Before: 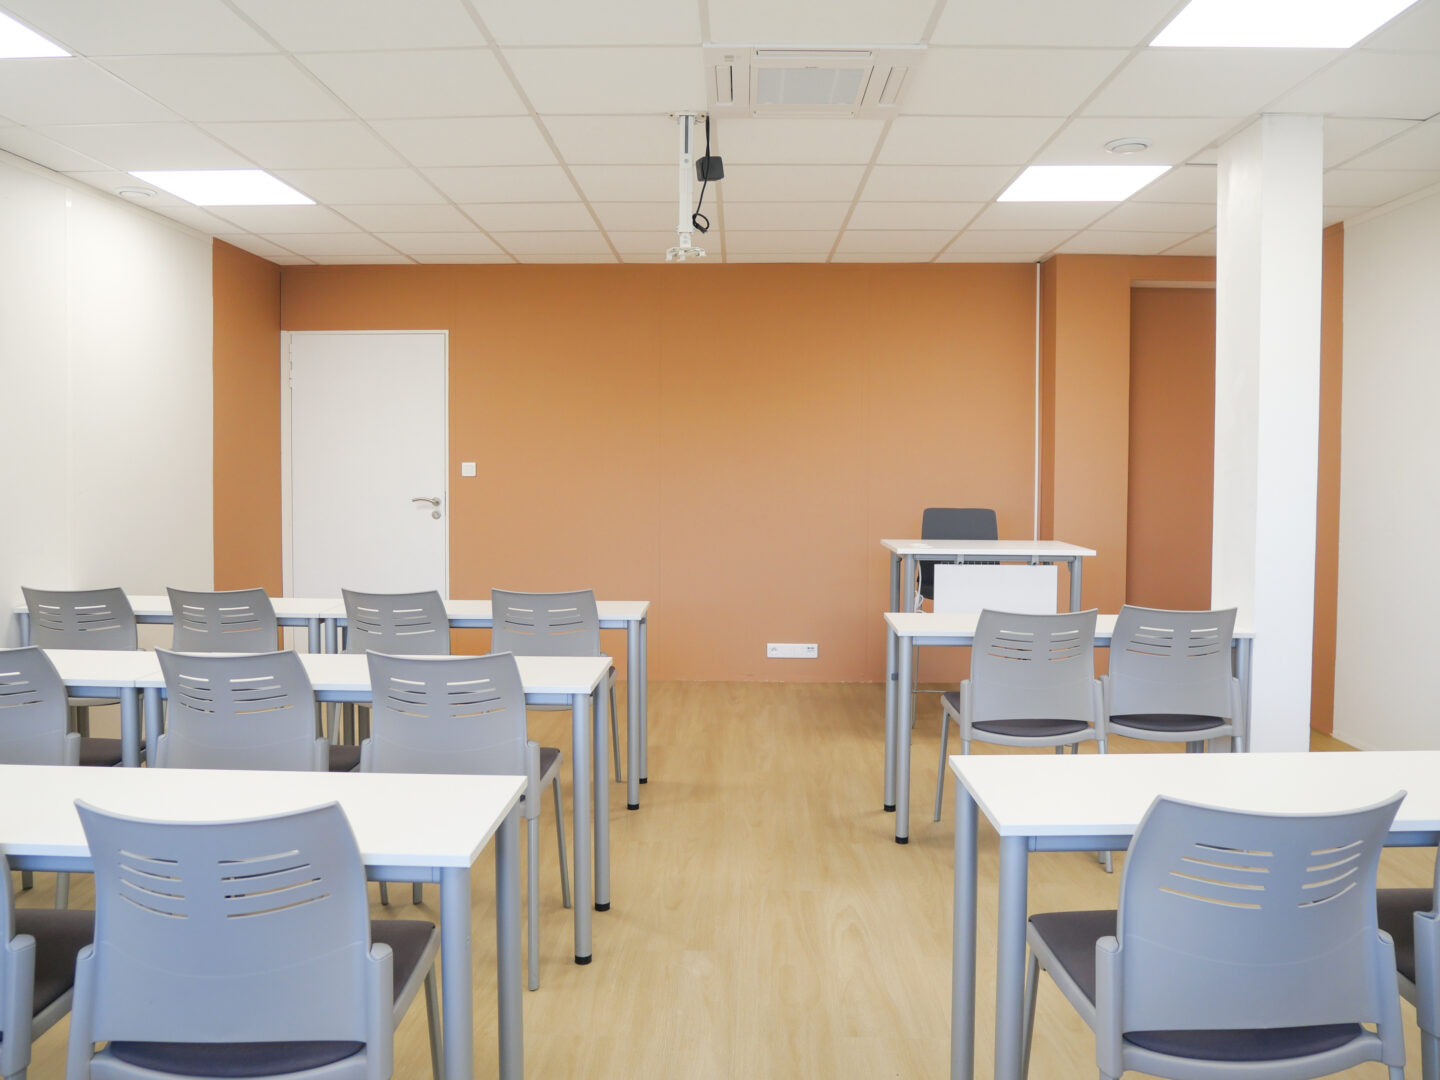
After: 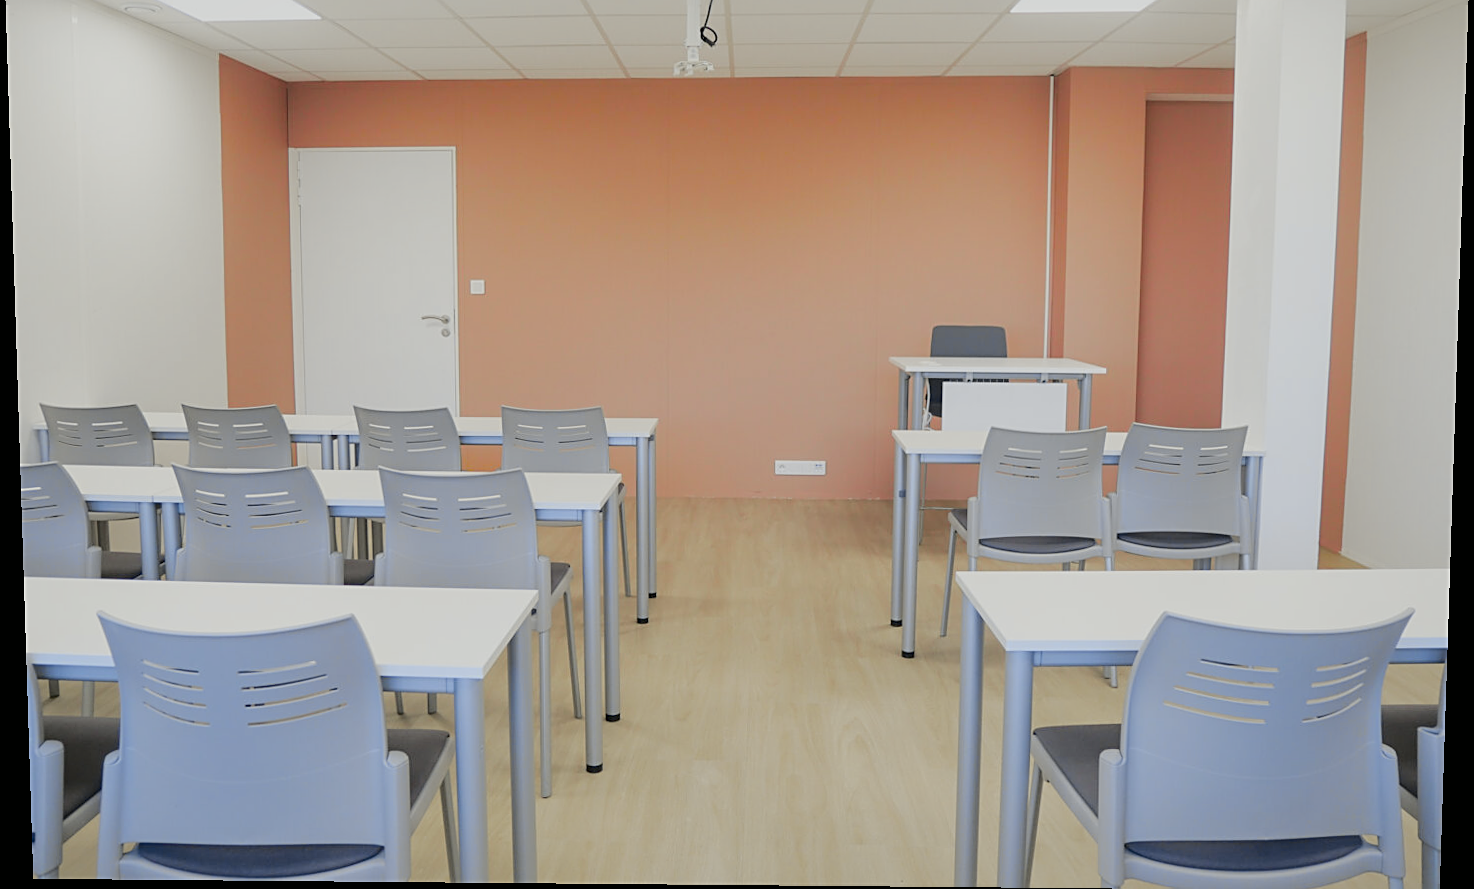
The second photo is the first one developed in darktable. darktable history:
crop and rotate: top 18.507%
tone curve: curves: ch0 [(0, 0) (0.23, 0.205) (0.486, 0.52) (0.822, 0.825) (0.994, 0.955)]; ch1 [(0, 0) (0.226, 0.261) (0.379, 0.442) (0.469, 0.472) (0.495, 0.495) (0.514, 0.504) (0.561, 0.568) (0.59, 0.612) (1, 1)]; ch2 [(0, 0) (0.269, 0.299) (0.459, 0.441) (0.498, 0.499) (0.523, 0.52) (0.586, 0.569) (0.635, 0.617) (0.659, 0.681) (0.718, 0.764) (1, 1)], color space Lab, independent channels, preserve colors none
exposure: compensate highlight preservation false
color balance: contrast -15%
sharpen: on, module defaults
shadows and highlights: shadows -20, white point adjustment -2, highlights -35
rotate and perspective: lens shift (vertical) 0.048, lens shift (horizontal) -0.024, automatic cropping off
